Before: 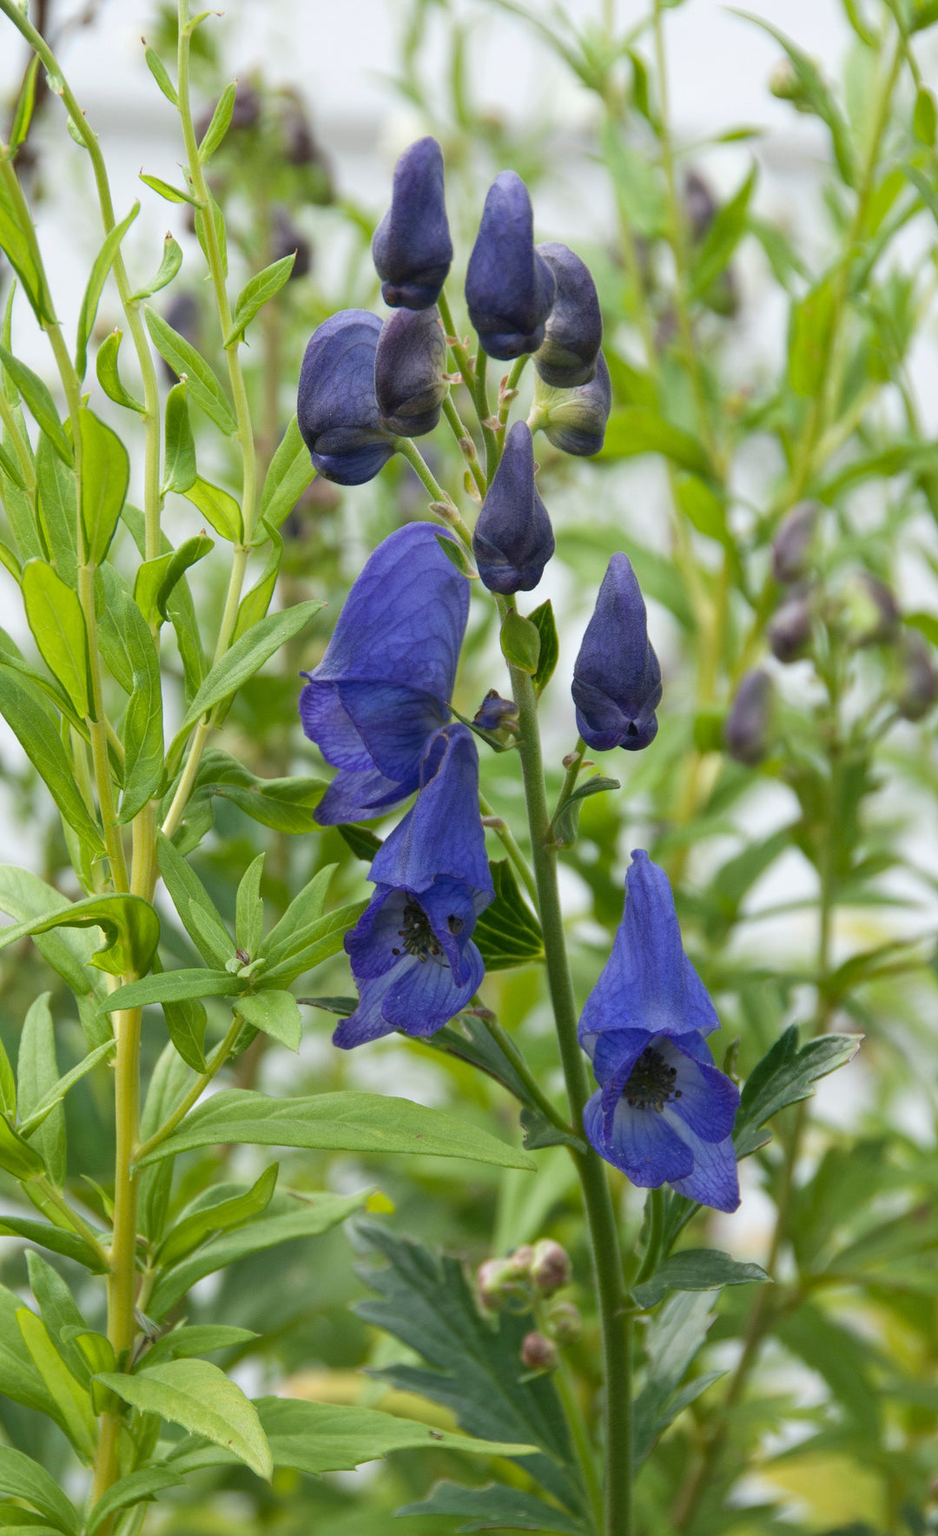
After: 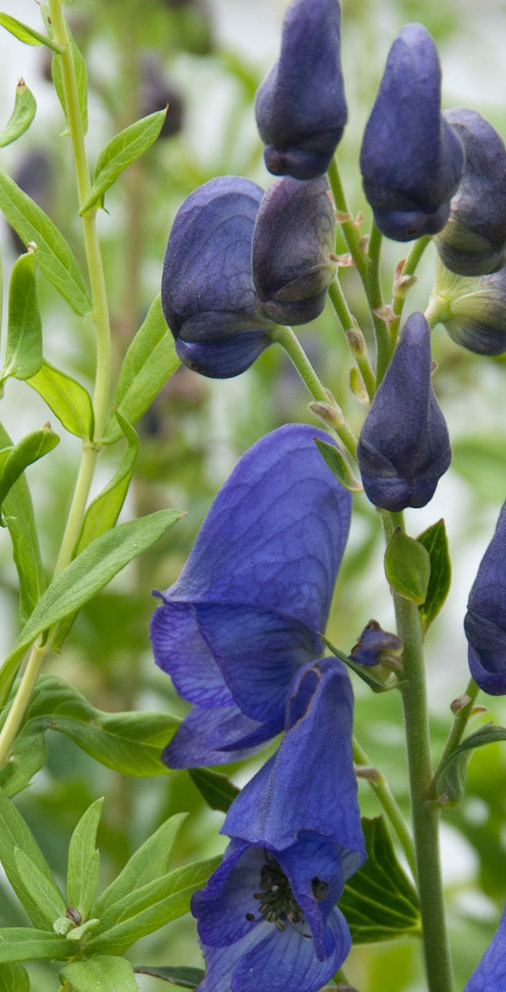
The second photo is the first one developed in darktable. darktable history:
crop: left 20.248%, top 10.86%, right 35.675%, bottom 34.321%
rotate and perspective: rotation 2.27°, automatic cropping off
